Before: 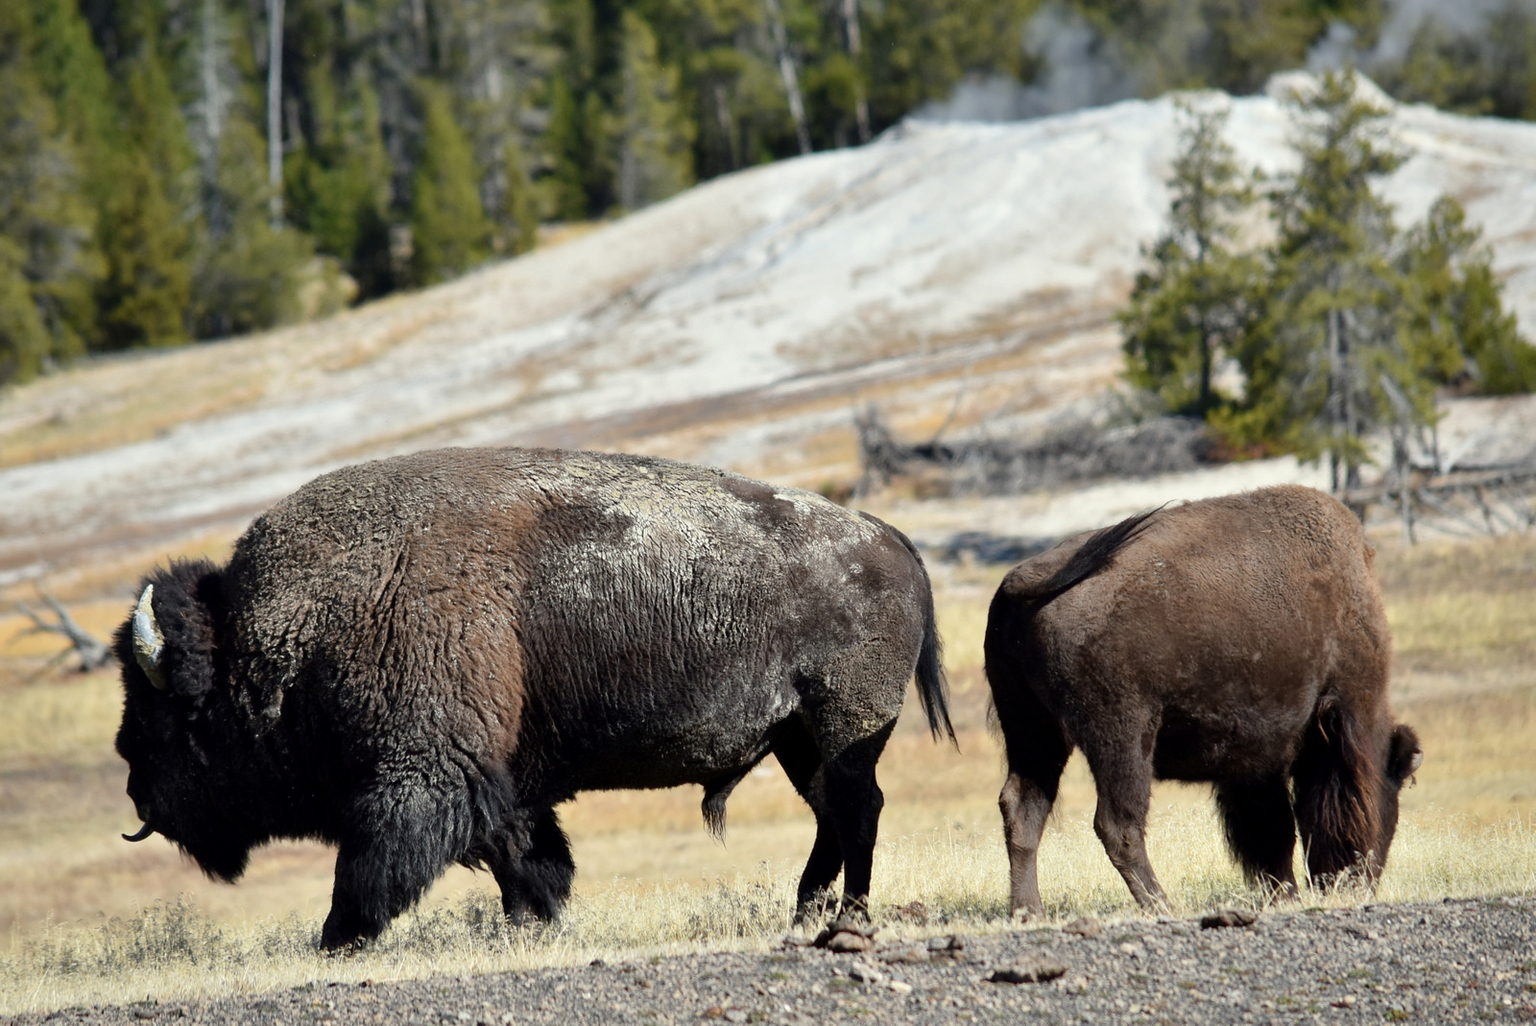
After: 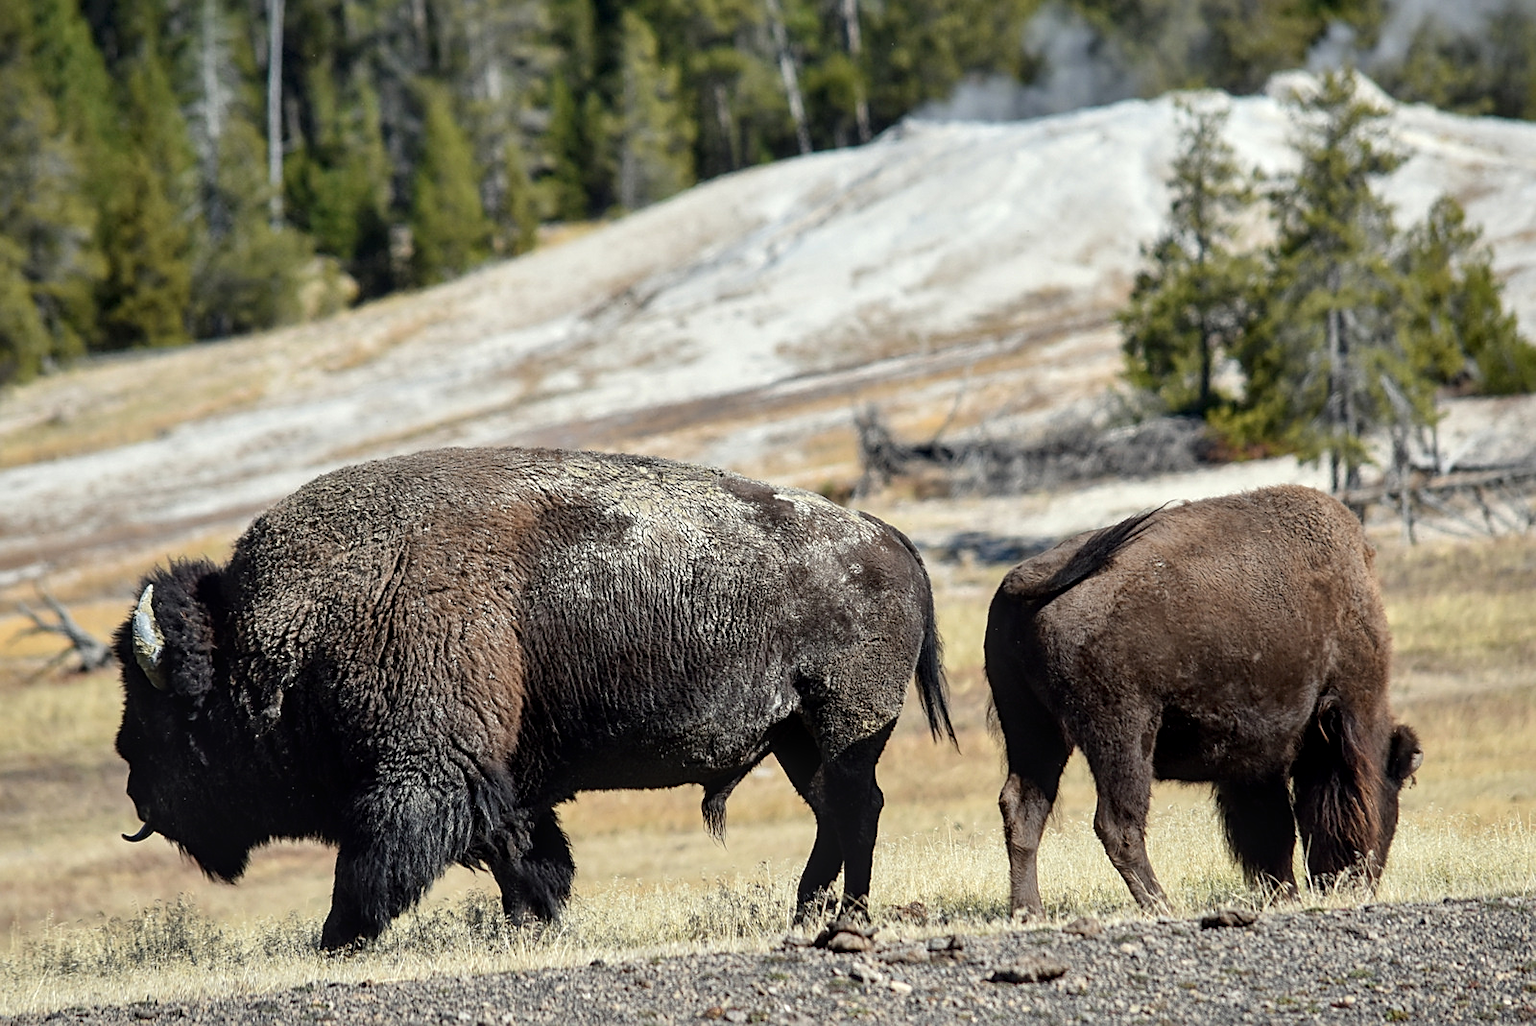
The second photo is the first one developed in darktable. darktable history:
local contrast: on, module defaults
sharpen: amount 0.48
